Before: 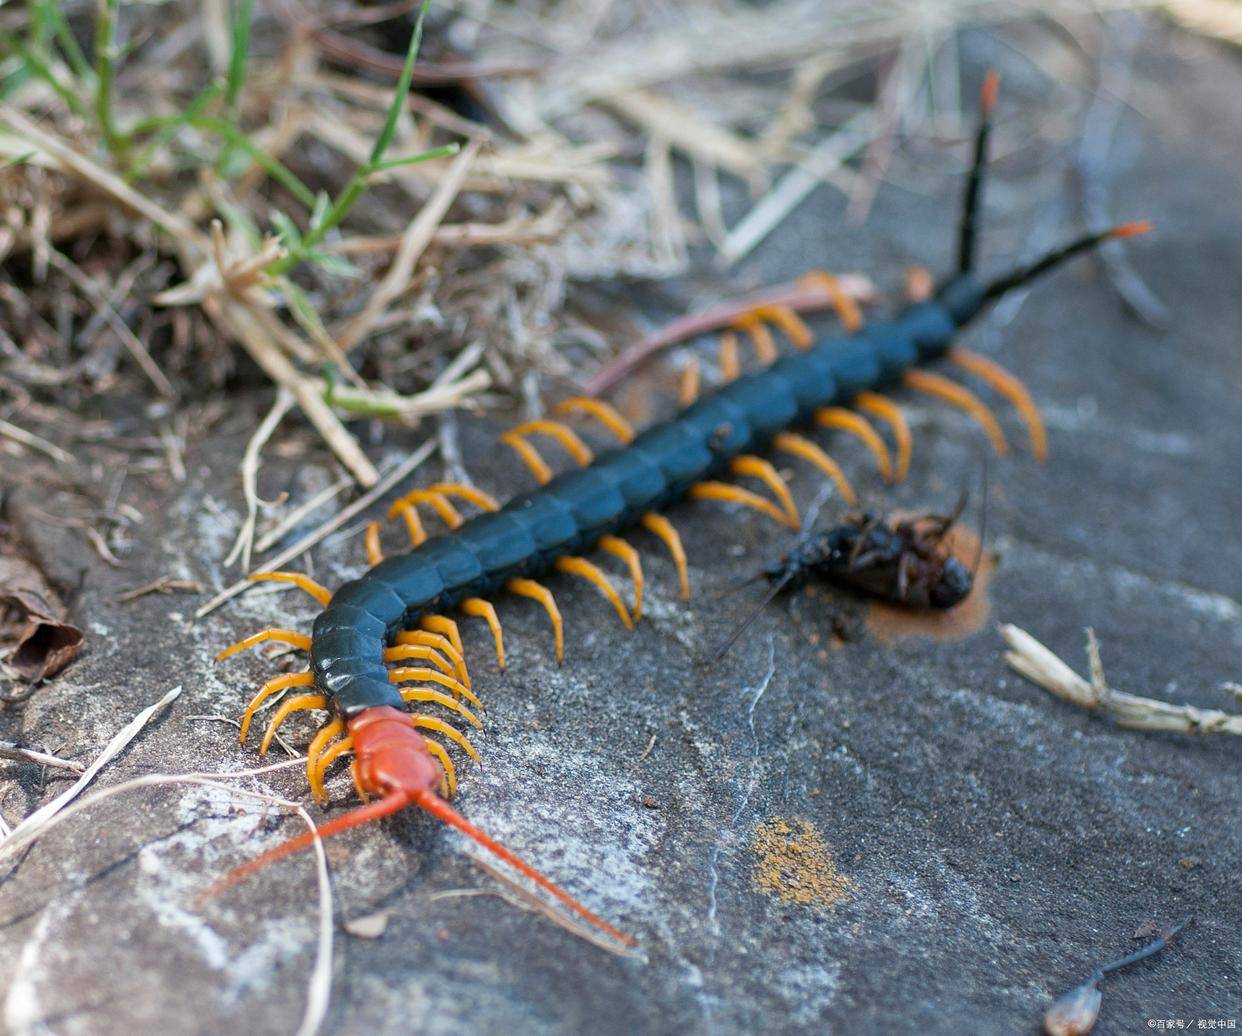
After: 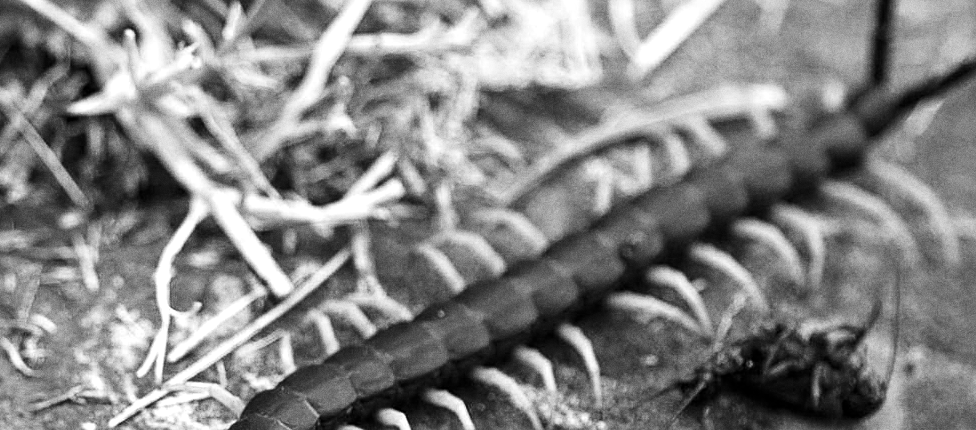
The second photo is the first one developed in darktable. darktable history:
white balance: red 1.066, blue 1.119
grain: coarseness 0.09 ISO
monochrome: on, module defaults
crop: left 7.036%, top 18.398%, right 14.379%, bottom 40.043%
contrast brightness saturation: contrast 0.21, brightness -0.11, saturation 0.21
sharpen: on, module defaults
exposure: exposure 0.77 EV, compensate highlight preservation false
